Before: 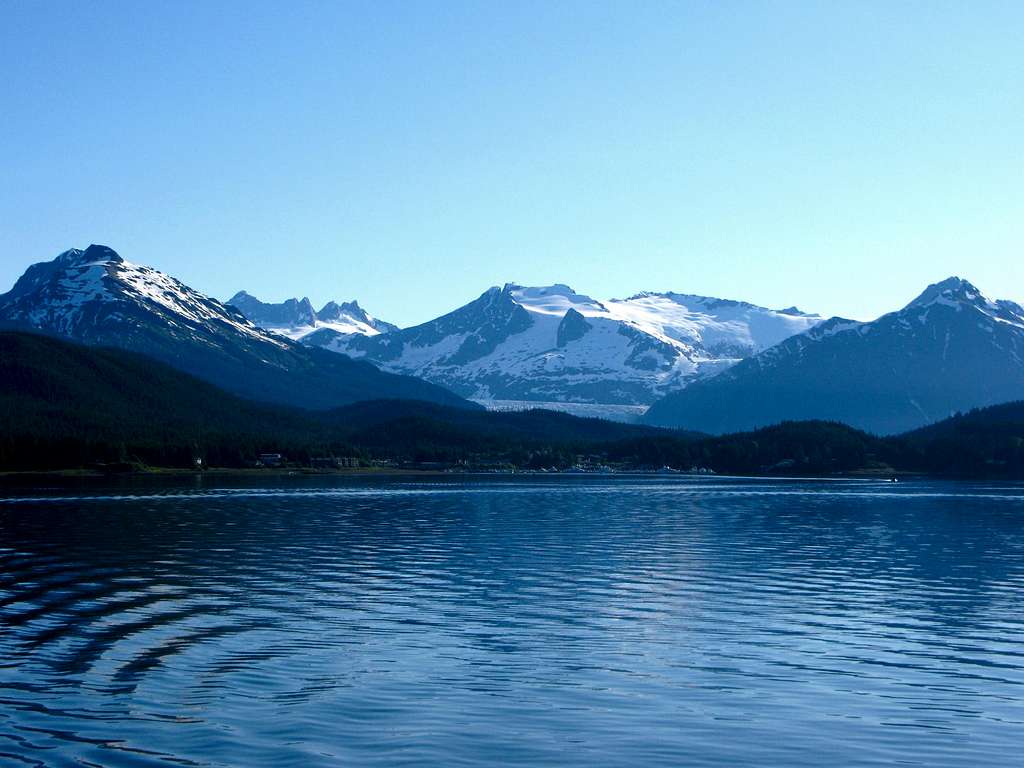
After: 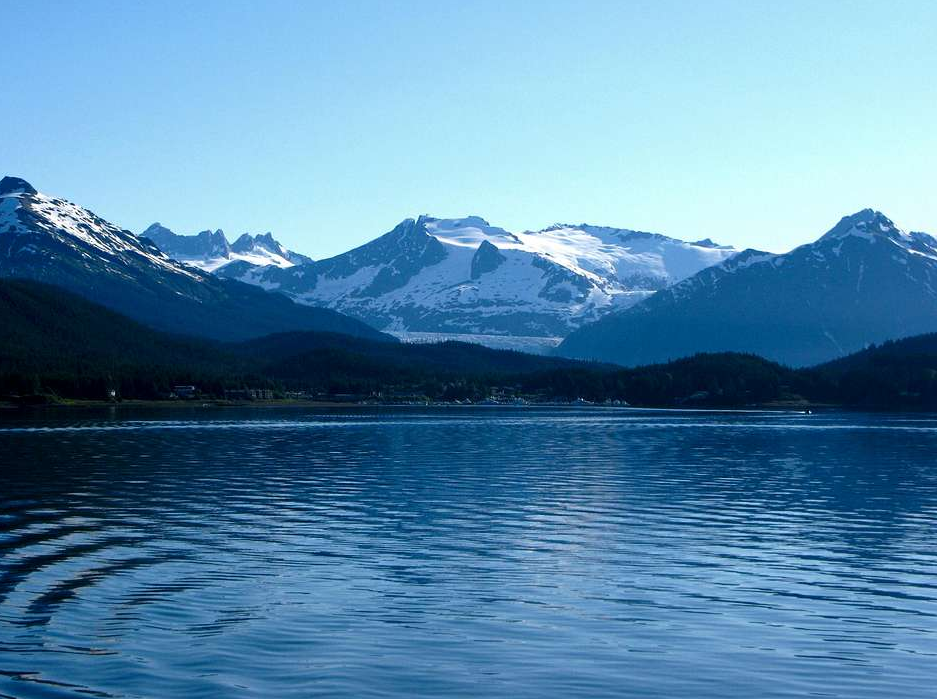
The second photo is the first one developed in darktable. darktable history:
crop and rotate: left 8.446%, top 8.924%
